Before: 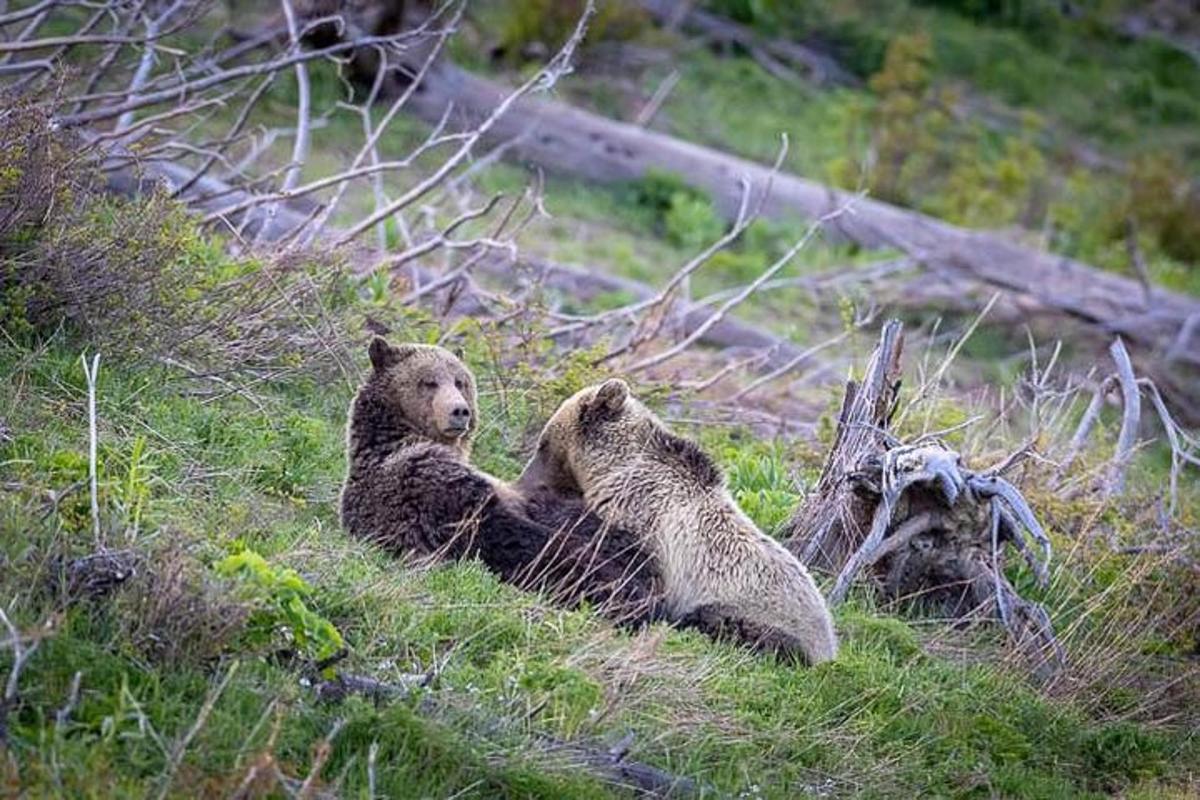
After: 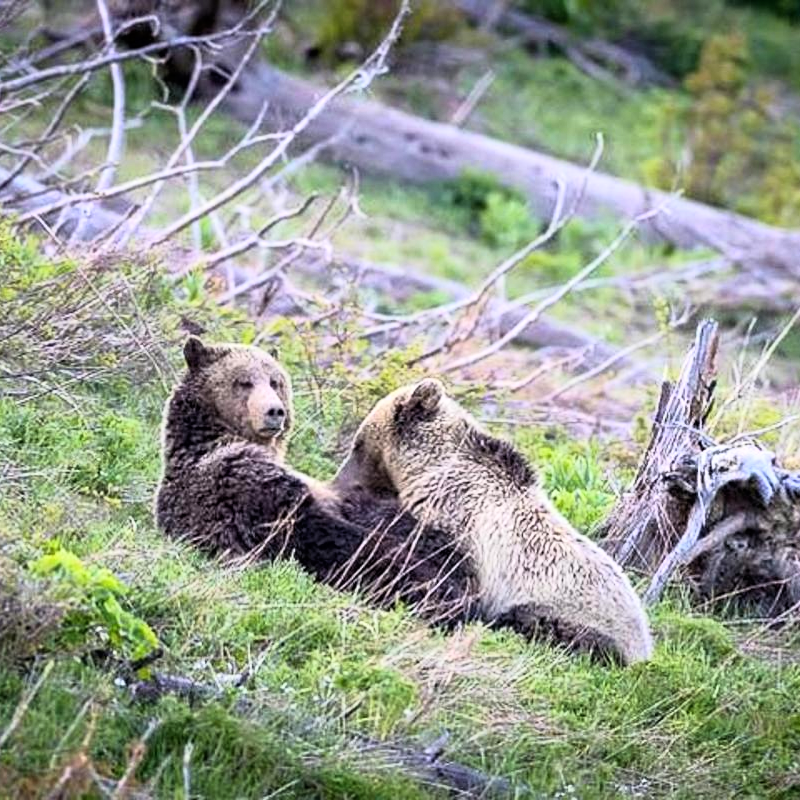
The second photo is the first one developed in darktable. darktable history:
crop: left 15.43%, right 17.888%
base curve: curves: ch0 [(0, 0) (0.005, 0.002) (0.193, 0.295) (0.399, 0.664) (0.75, 0.928) (1, 1)]
